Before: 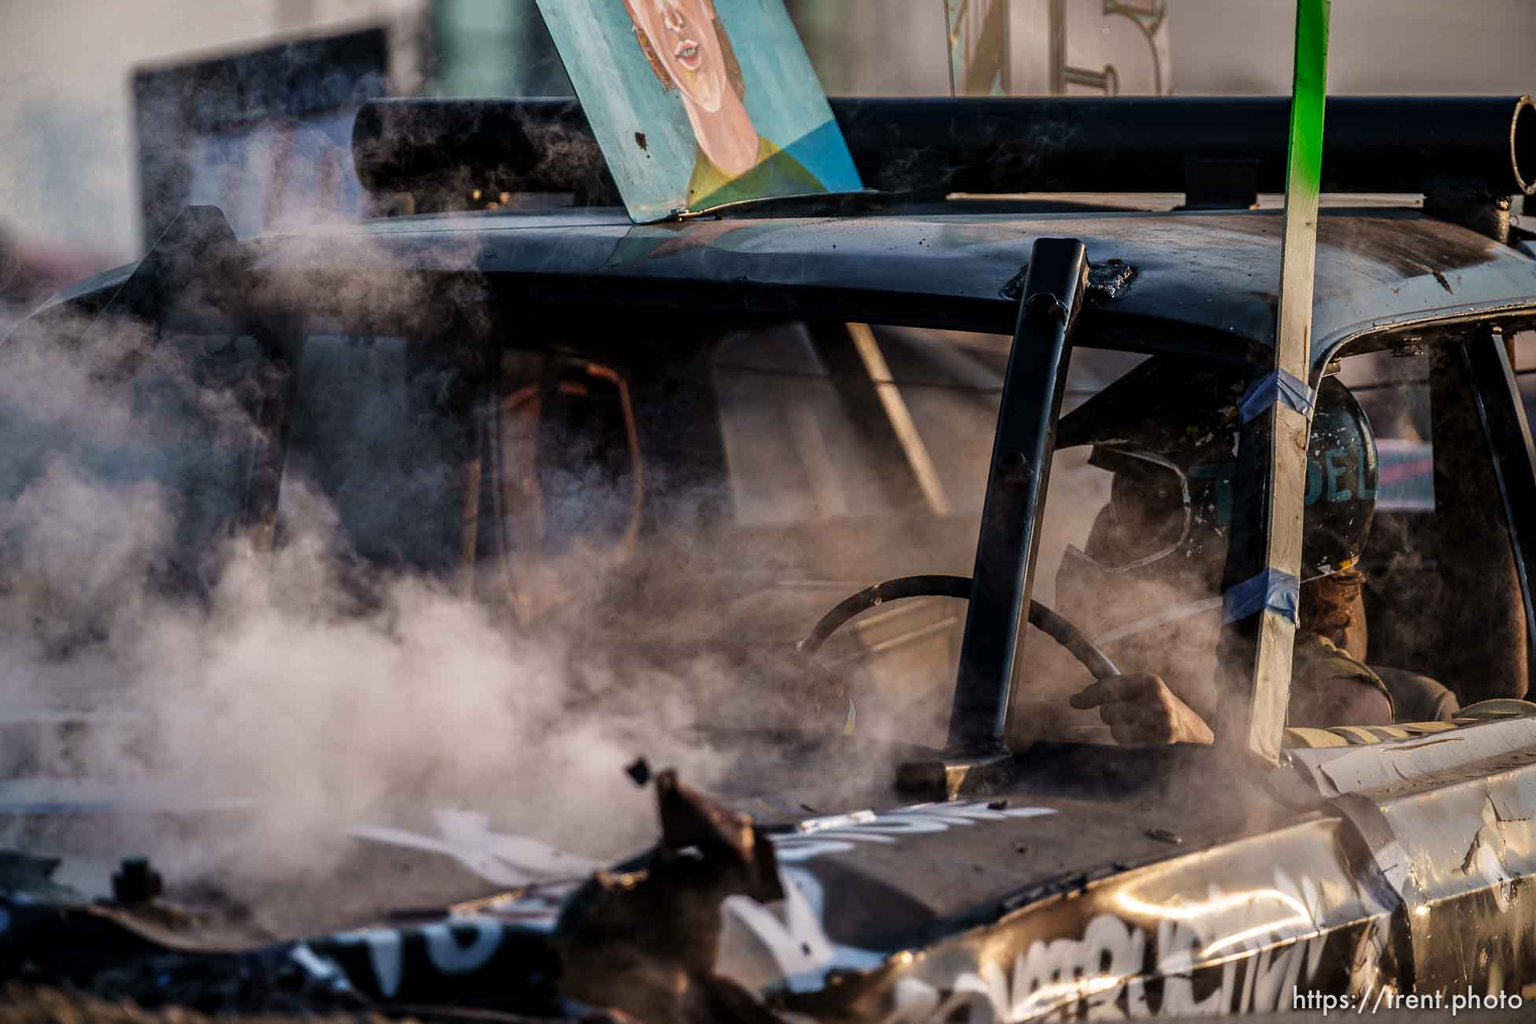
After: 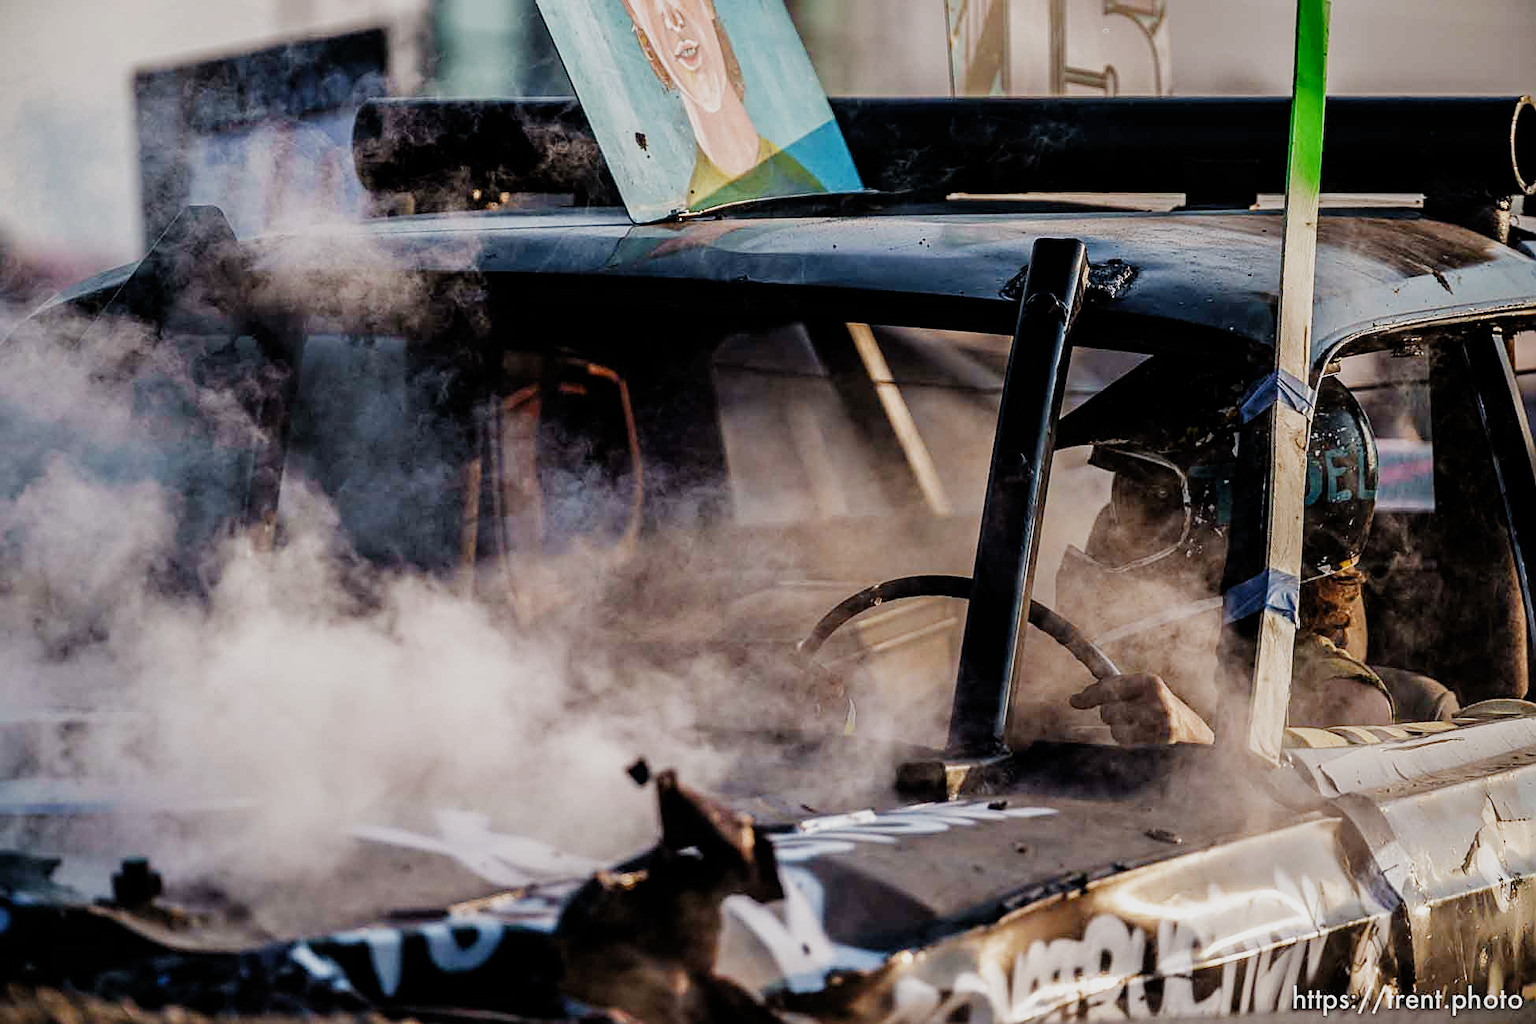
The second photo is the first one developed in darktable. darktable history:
sharpen: radius 1.92
filmic rgb: black relative exposure -7.65 EV, white relative exposure 4.56 EV, threshold 2.95 EV, hardness 3.61, add noise in highlights 0.001, preserve chrominance no, color science v3 (2019), use custom middle-gray values true, contrast in highlights soft, enable highlight reconstruction true
exposure: exposure 0.722 EV, compensate exposure bias true, compensate highlight preservation false
